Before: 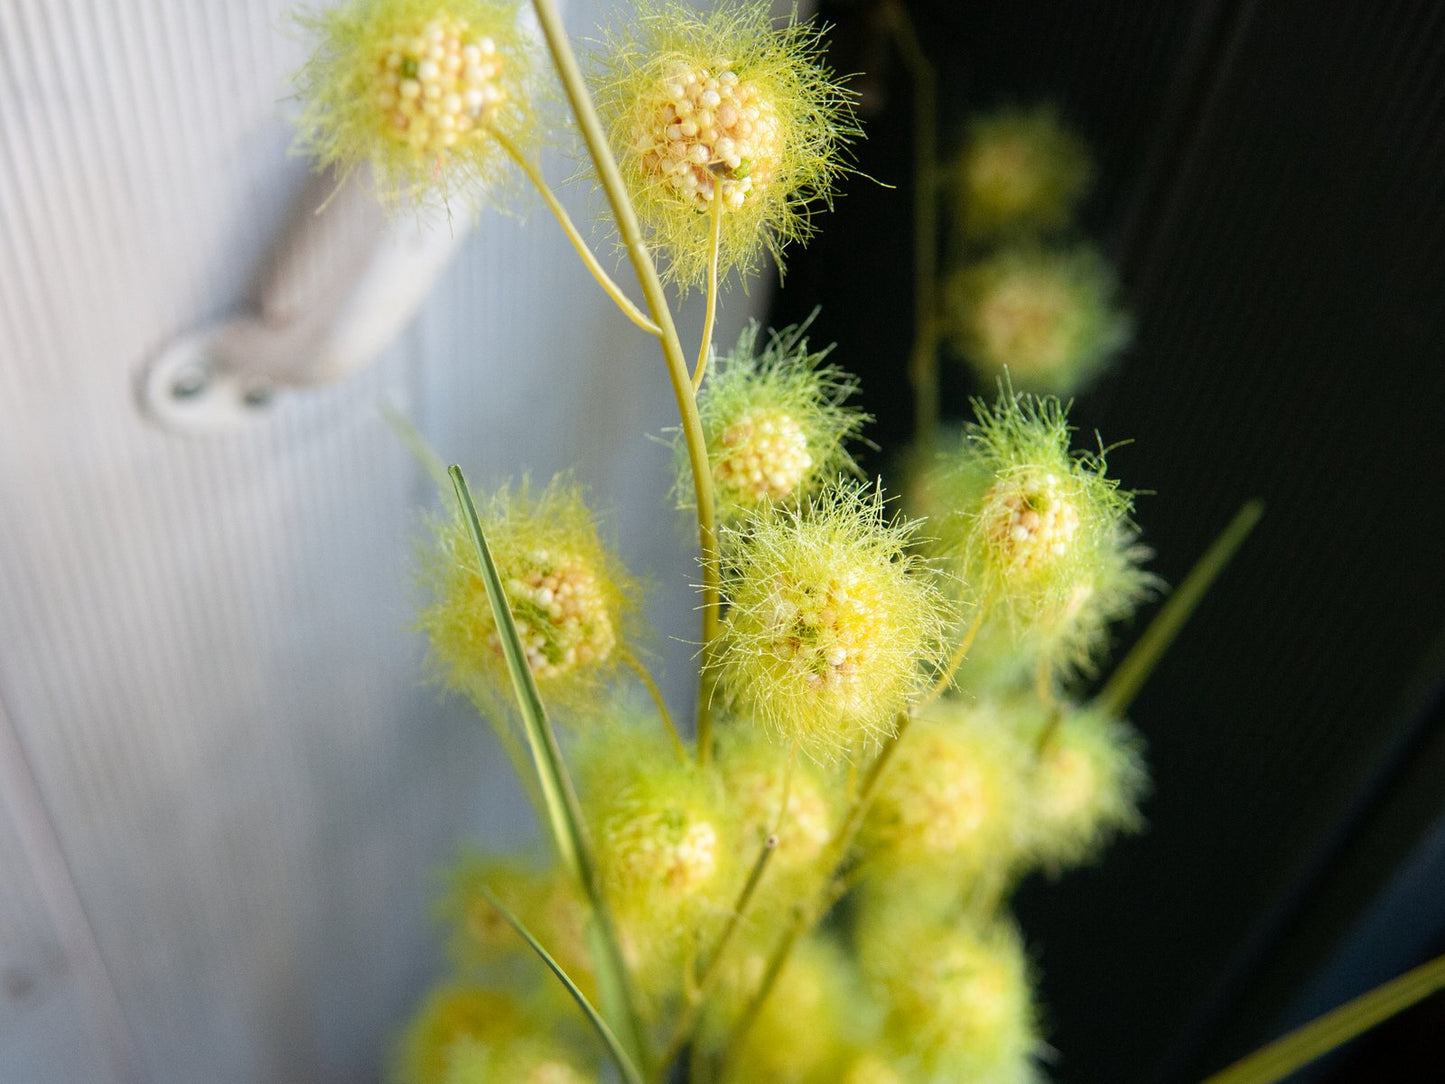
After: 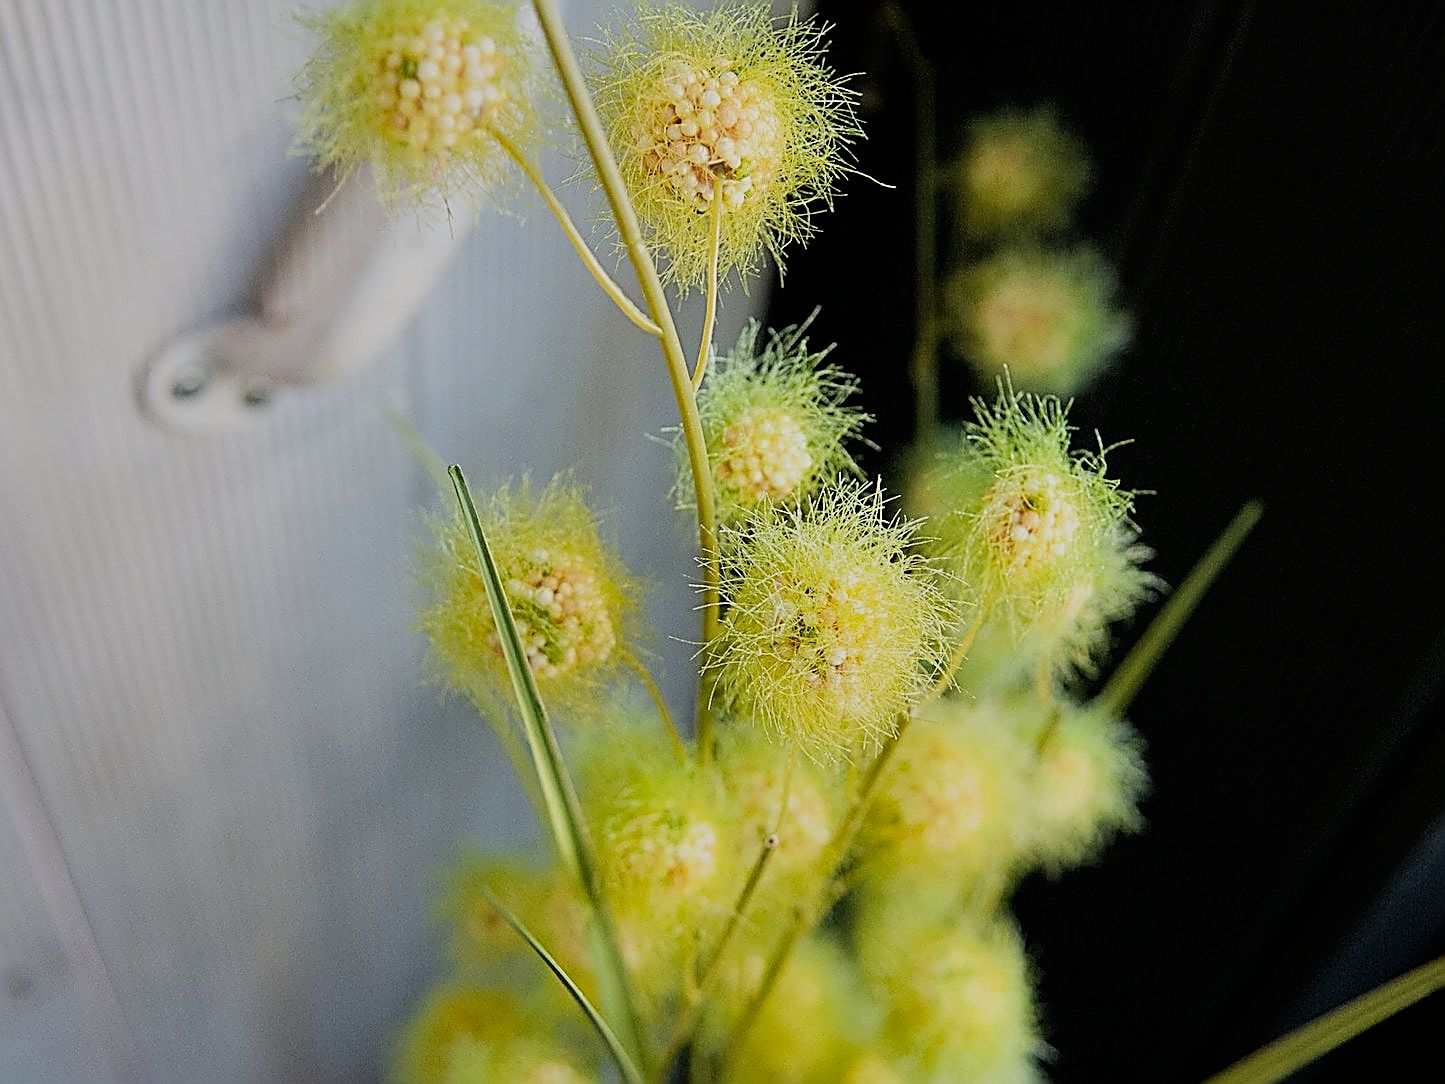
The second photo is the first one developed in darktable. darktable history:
shadows and highlights: shadows 22.83, highlights -48.75, soften with gaussian
filmic rgb: black relative exposure -7.65 EV, white relative exposure 4.56 EV, hardness 3.61
sharpen: amount 1.991
